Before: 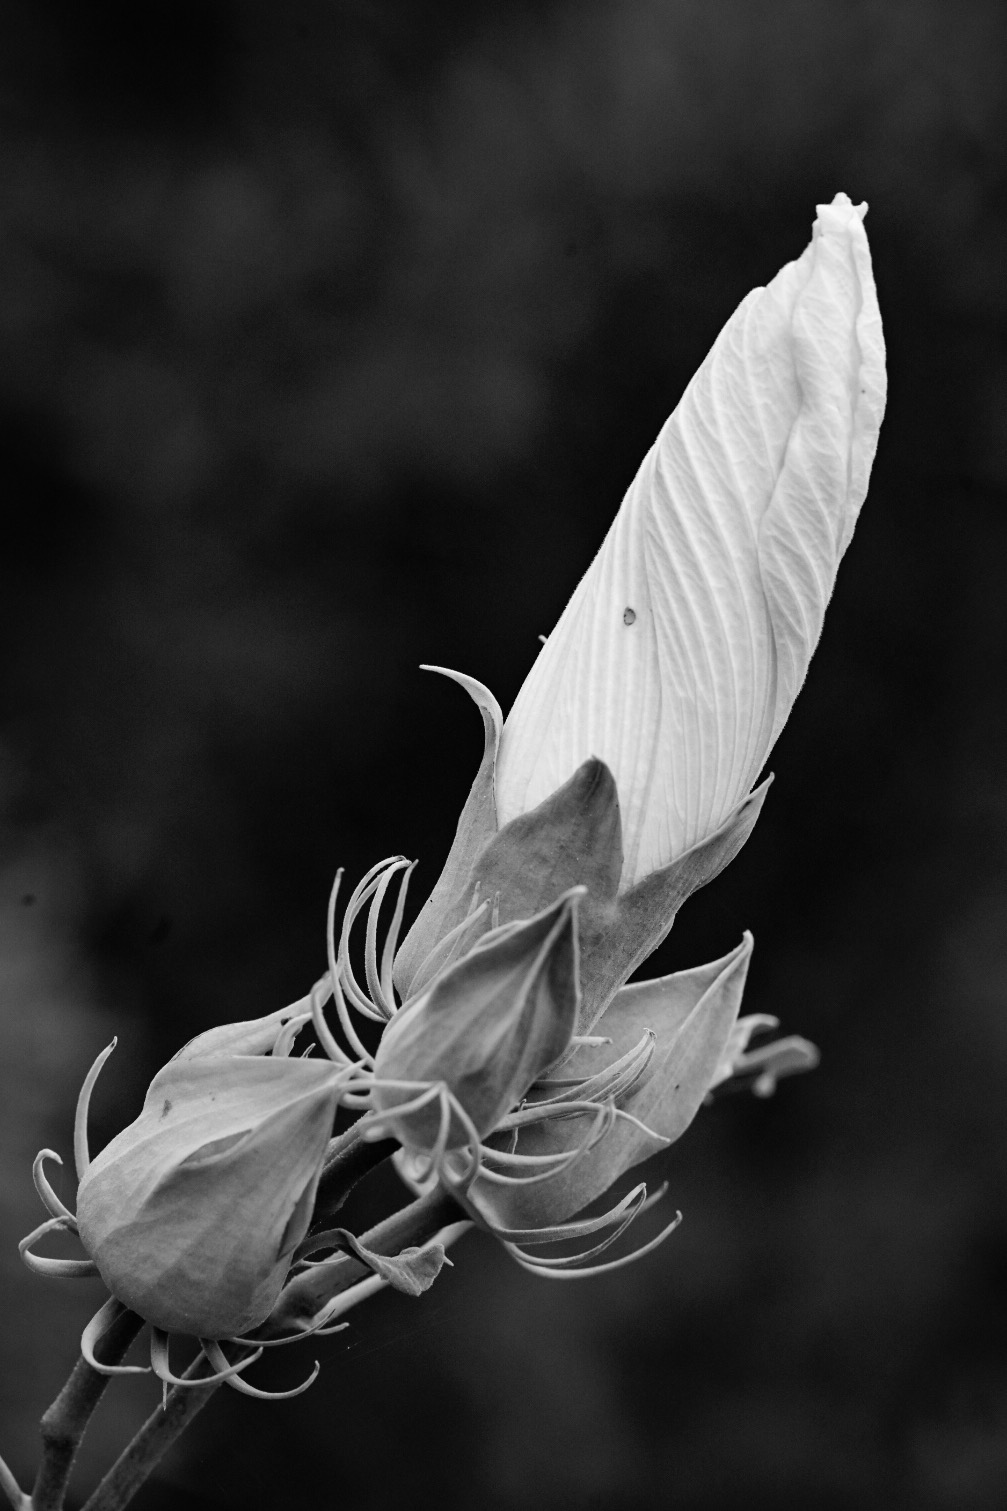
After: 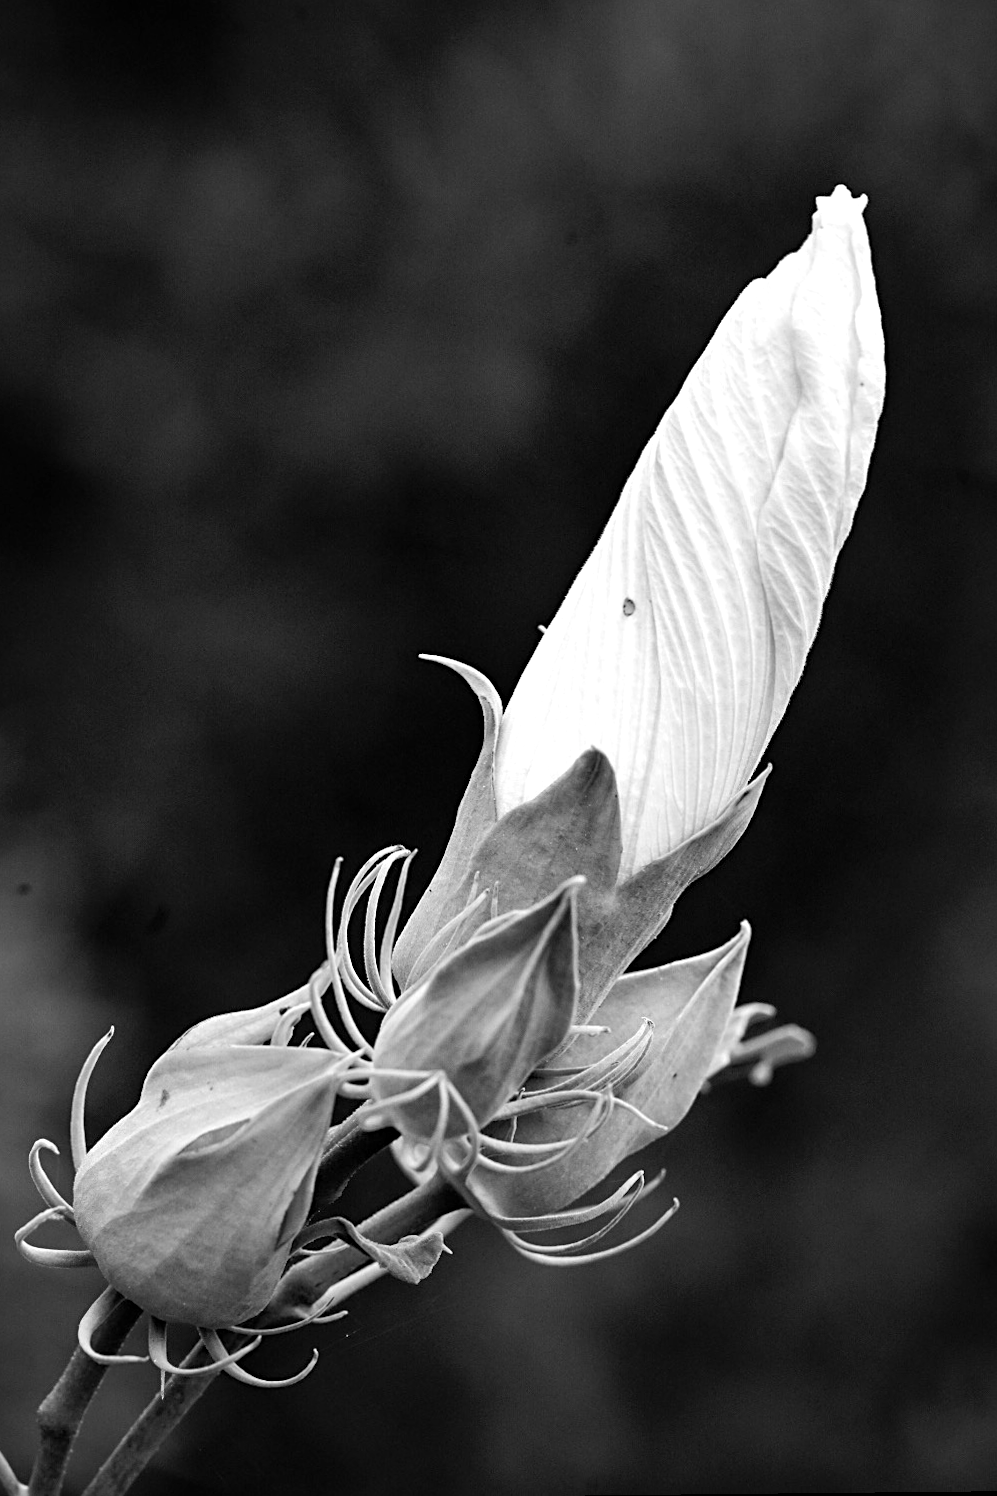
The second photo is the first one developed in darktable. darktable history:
exposure: black level correction 0.001, exposure 0.5 EV, compensate exposure bias true, compensate highlight preservation false
rotate and perspective: rotation 0.174°, lens shift (vertical) 0.013, lens shift (horizontal) 0.019, shear 0.001, automatic cropping original format, crop left 0.007, crop right 0.991, crop top 0.016, crop bottom 0.997
sharpen: radius 2.529, amount 0.323
